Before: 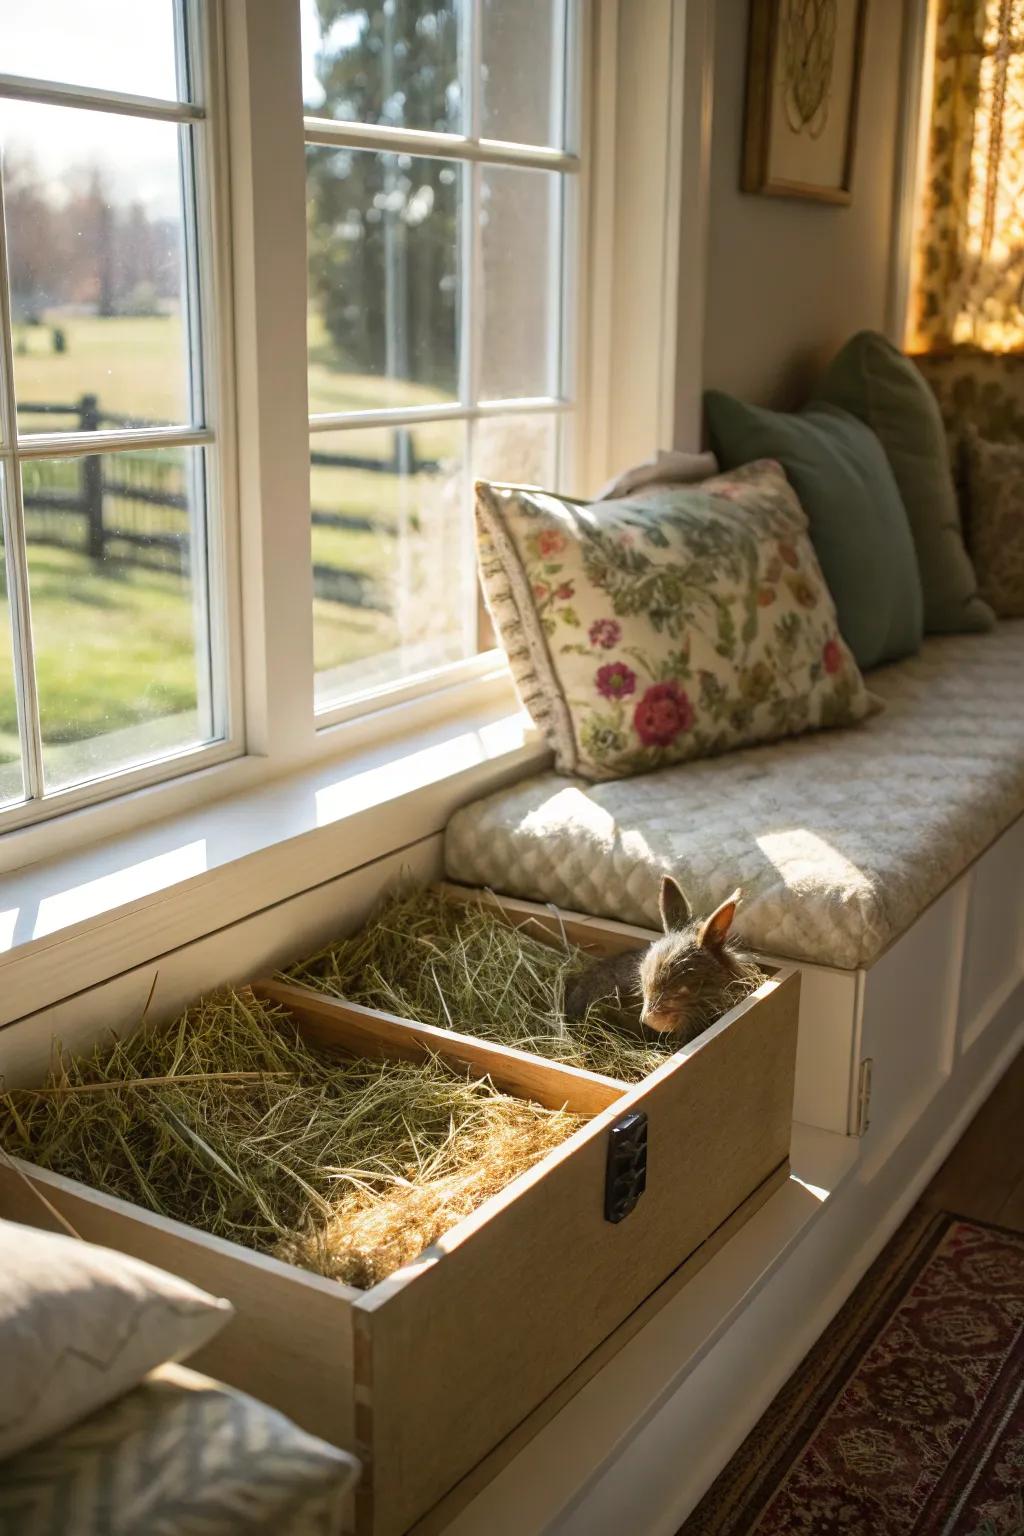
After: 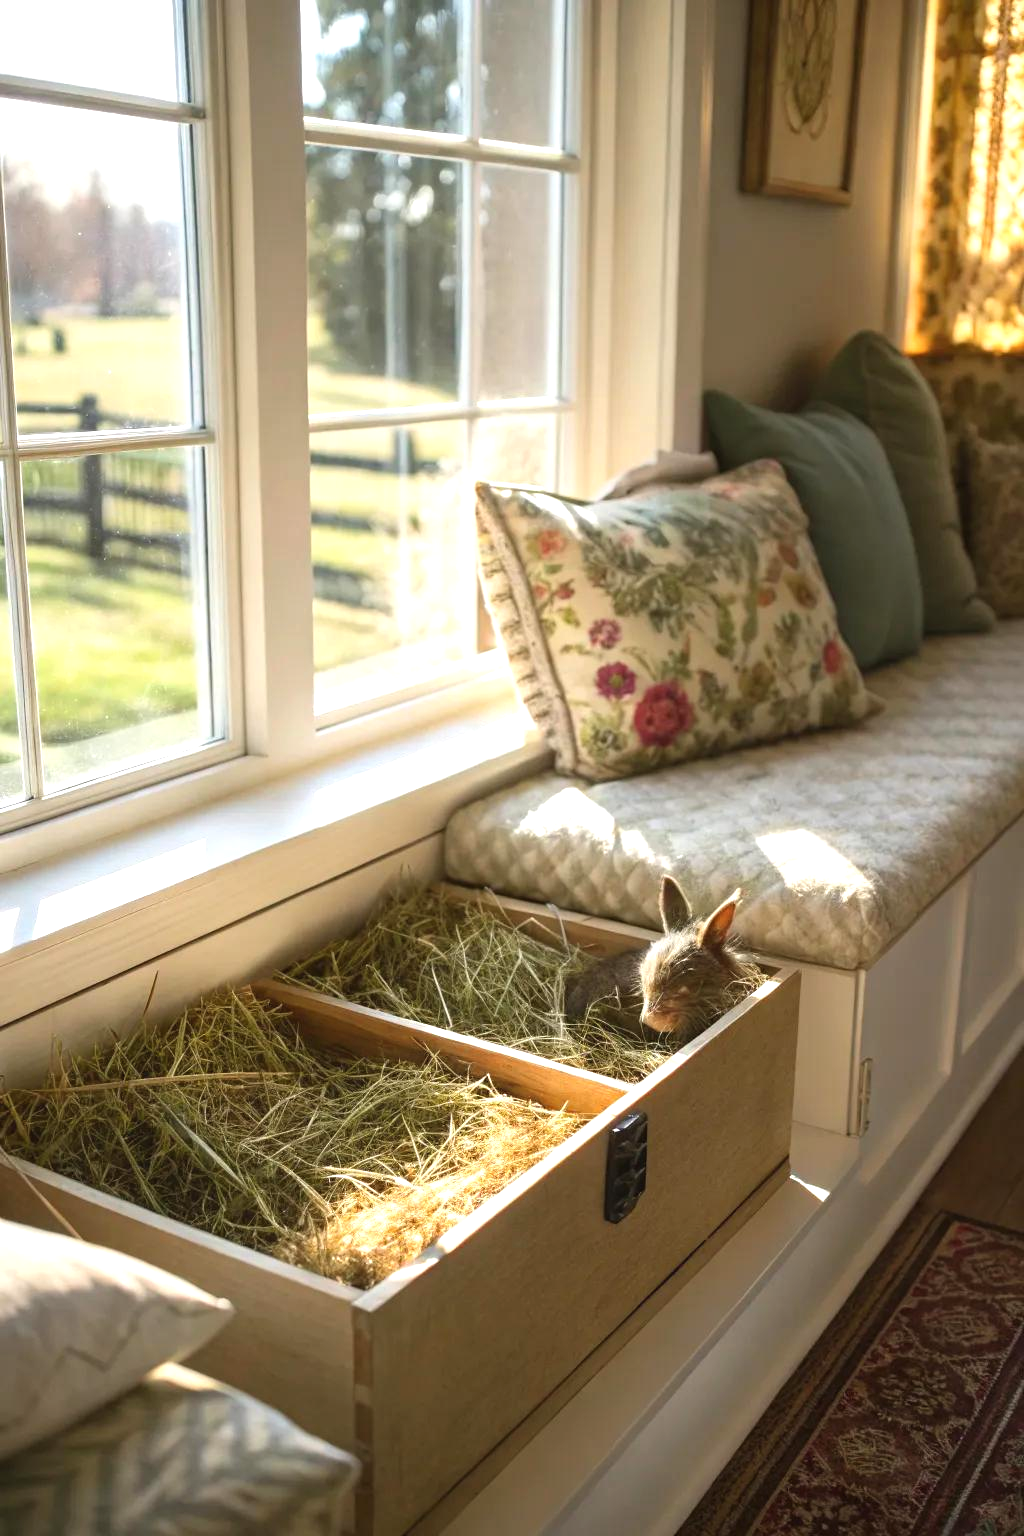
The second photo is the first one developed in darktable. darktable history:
exposure: black level correction -0.001, exposure 0.539 EV, compensate highlight preservation false
